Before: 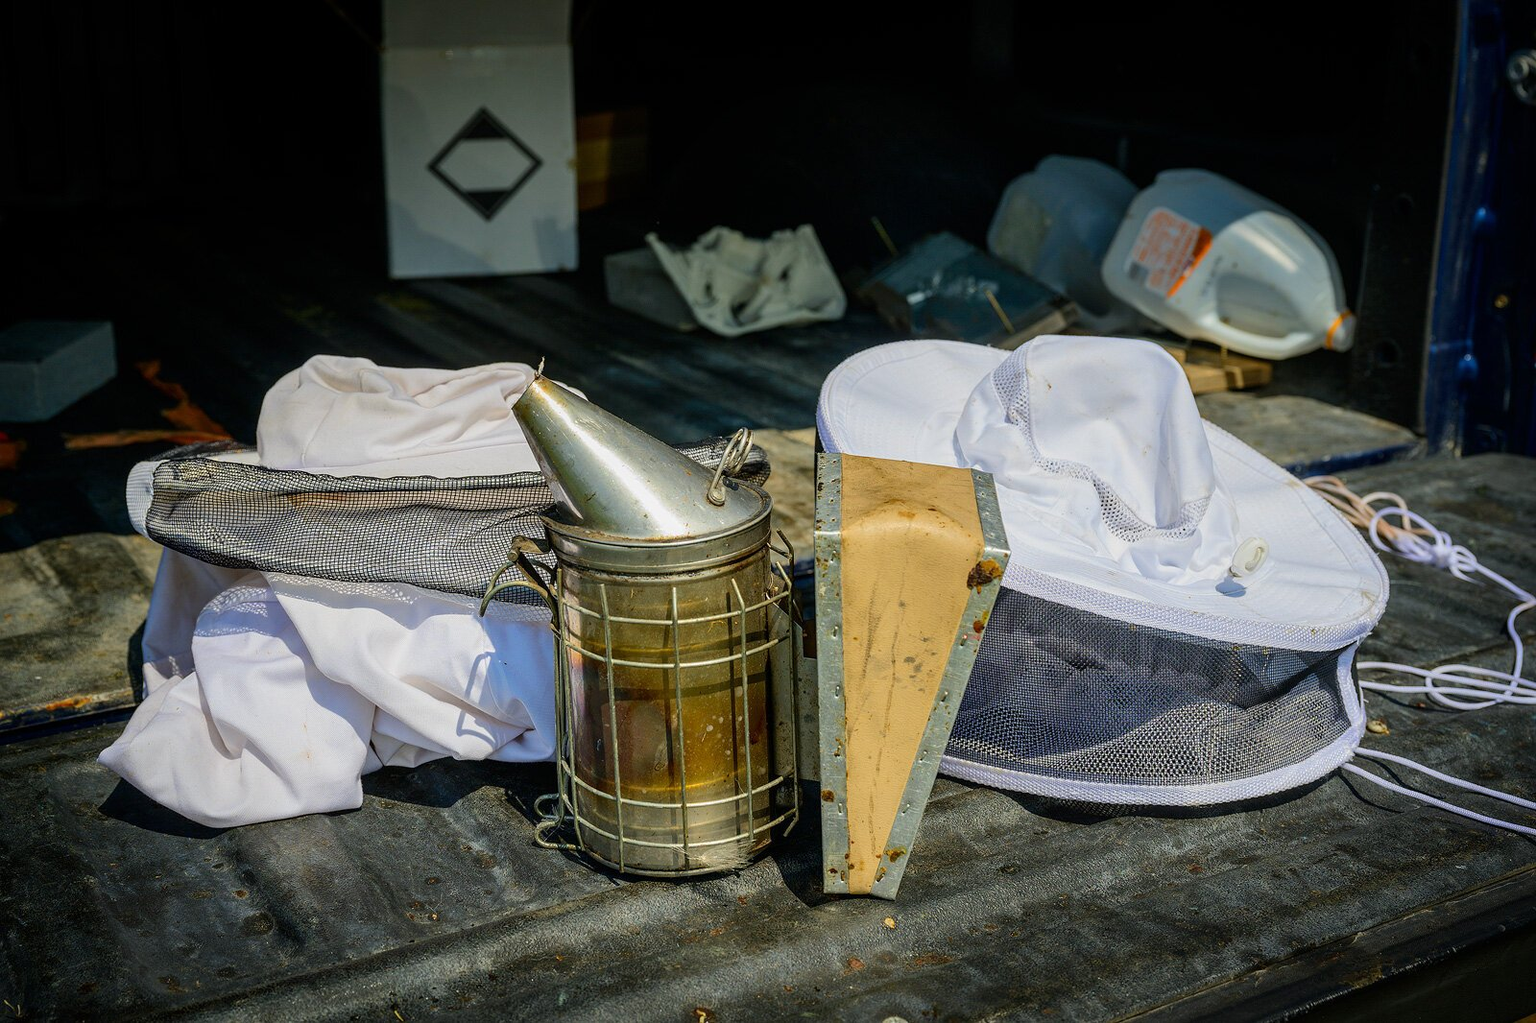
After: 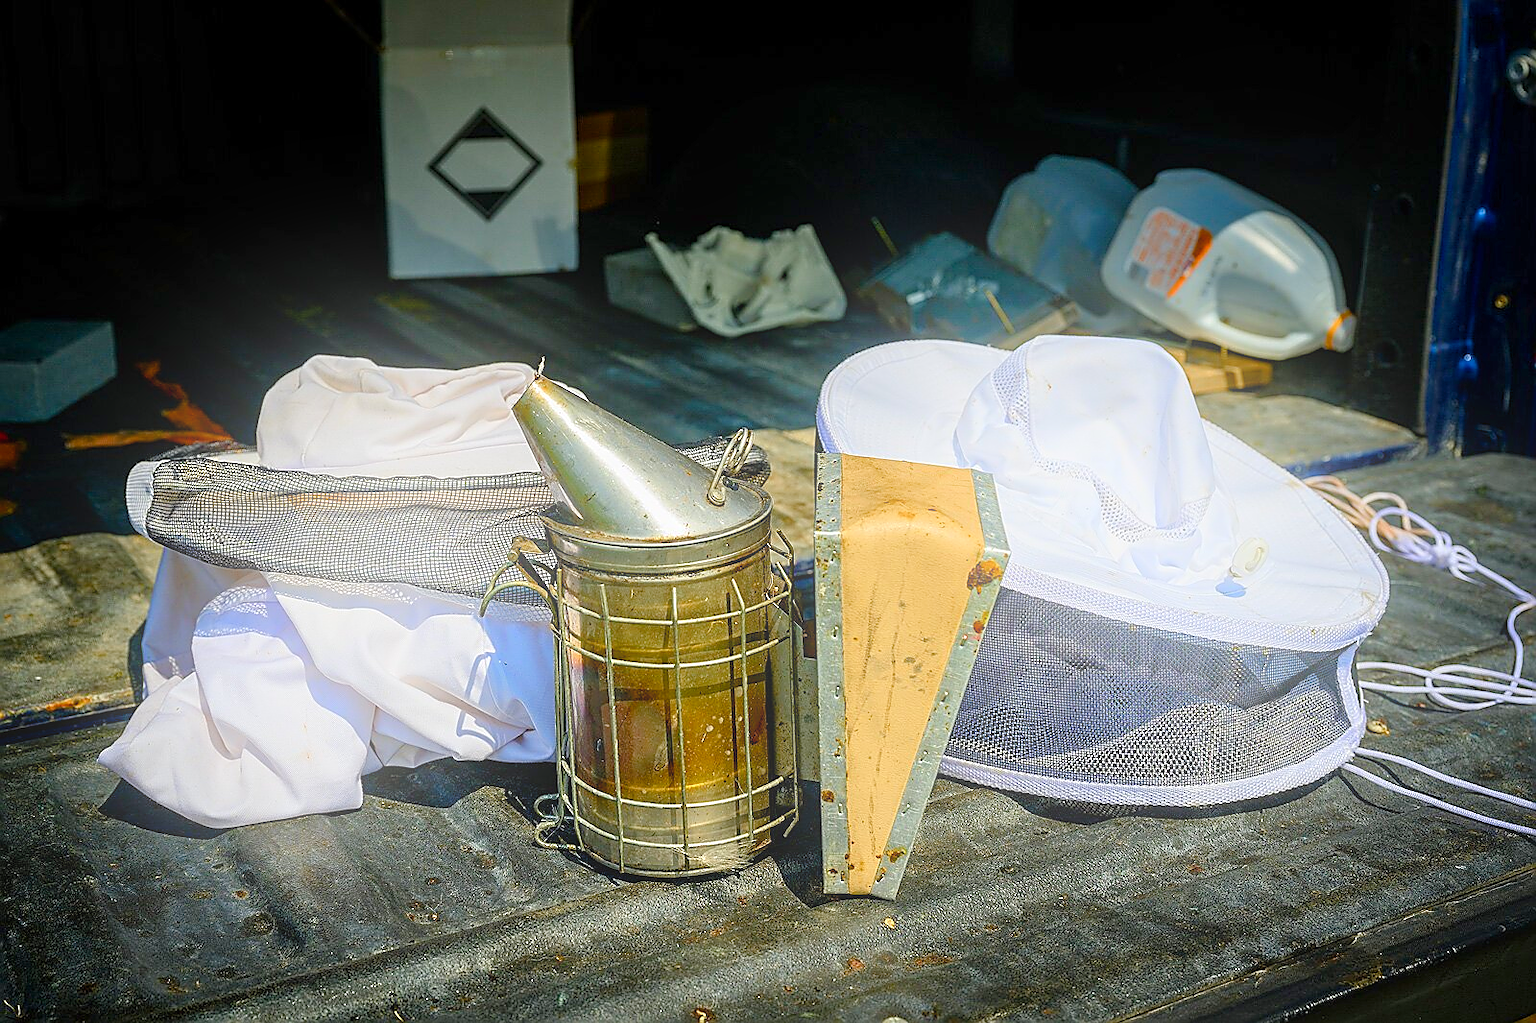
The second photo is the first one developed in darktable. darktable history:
sharpen: radius 1.4, amount 1.25, threshold 0.7
bloom: on, module defaults
tone equalizer: -8 EV 1 EV, -7 EV 1 EV, -6 EV 1 EV, -5 EV 1 EV, -4 EV 1 EV, -3 EV 0.75 EV, -2 EV 0.5 EV, -1 EV 0.25 EV
color balance rgb: perceptual saturation grading › global saturation 20%, perceptual saturation grading › highlights -25%, perceptual saturation grading › shadows 25%
